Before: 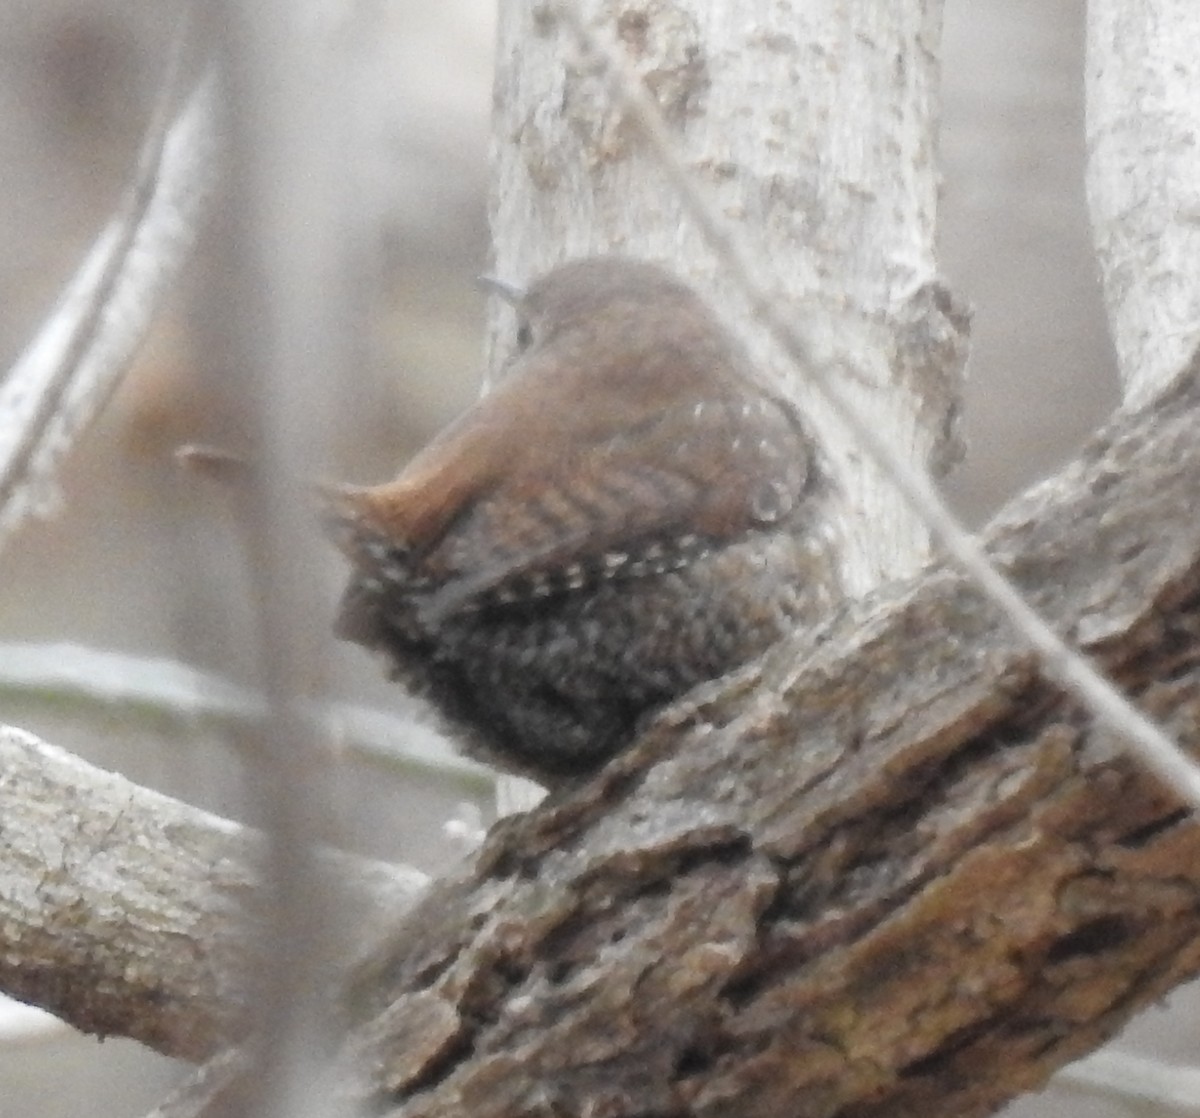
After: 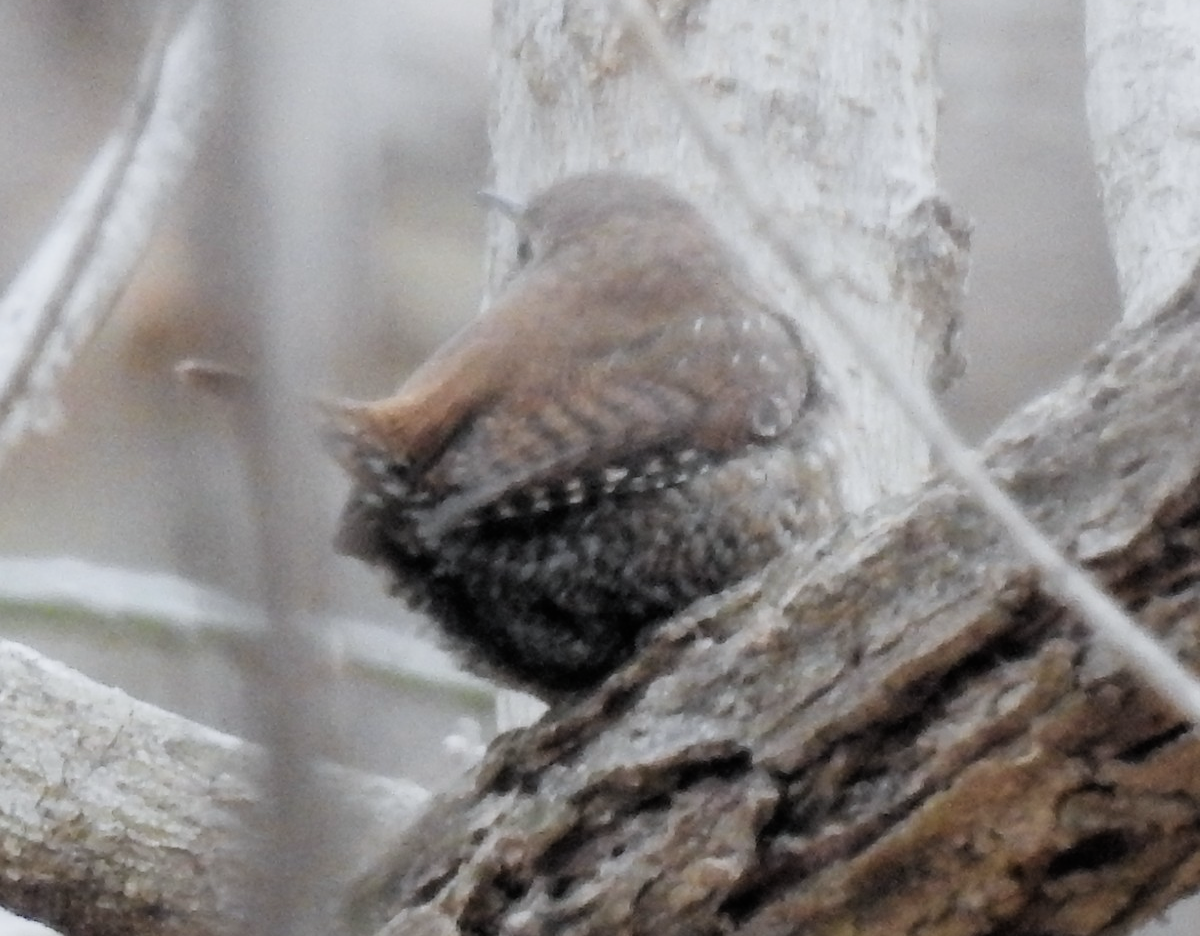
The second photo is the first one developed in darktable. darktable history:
crop: top 7.625%, bottom 8.027%
white balance: red 0.98, blue 1.034
filmic rgb: black relative exposure -5 EV, white relative exposure 3.5 EV, hardness 3.19, contrast 1.2, highlights saturation mix -30%
